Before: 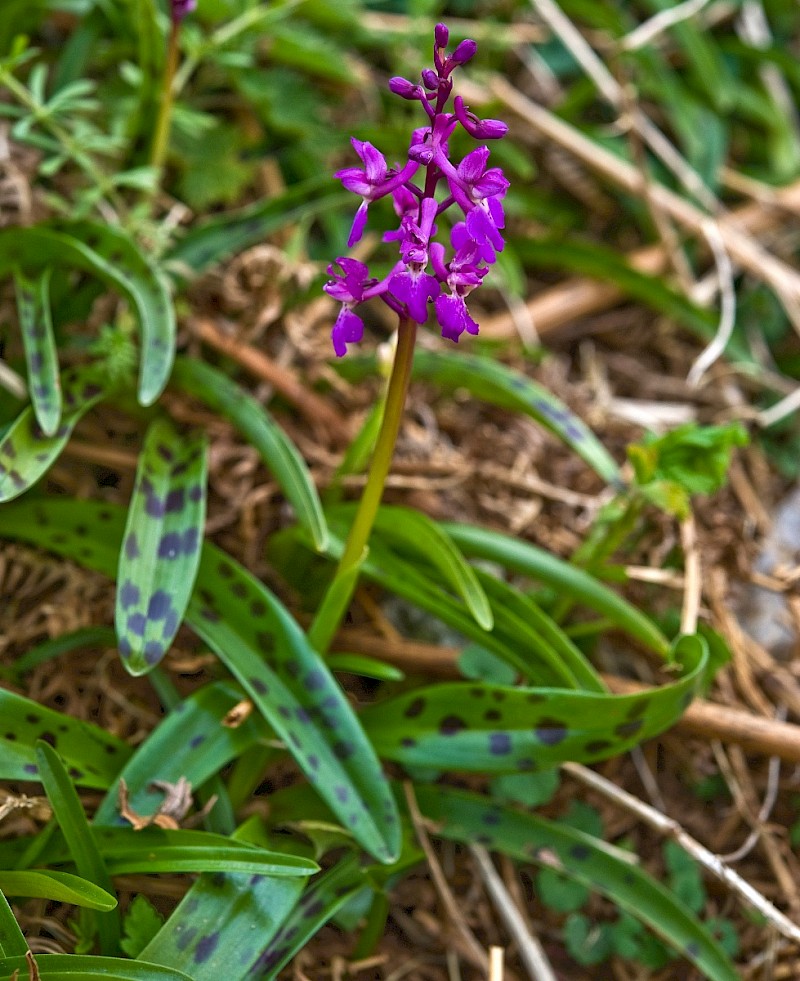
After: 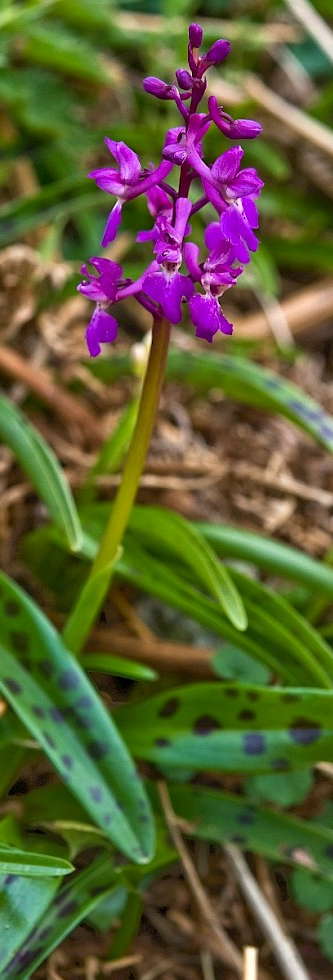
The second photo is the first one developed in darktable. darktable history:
crop: left 30.774%, right 27.396%
